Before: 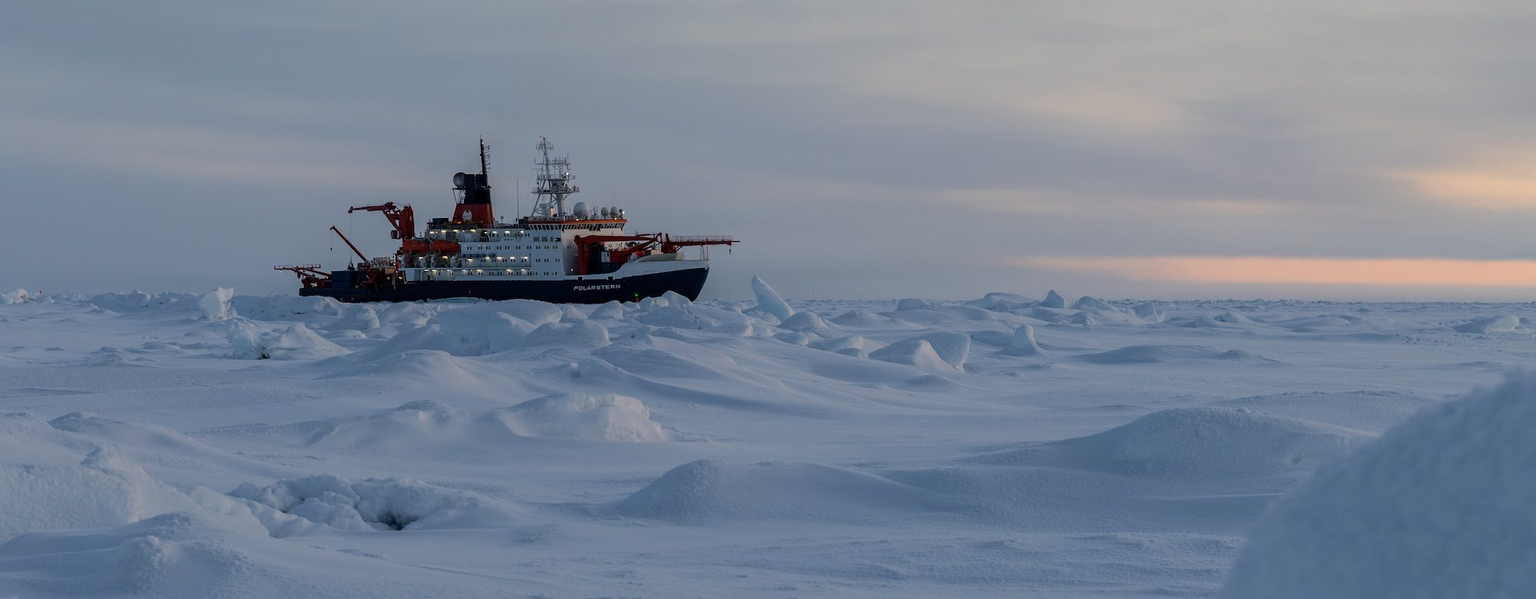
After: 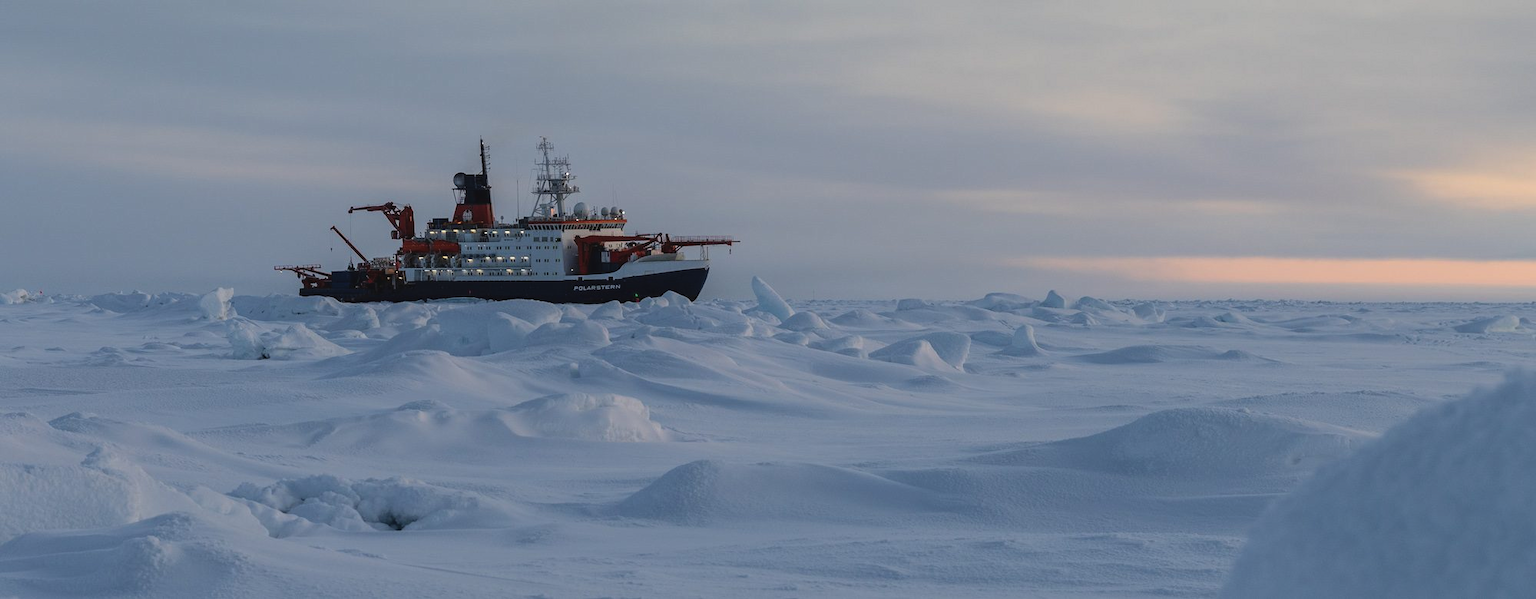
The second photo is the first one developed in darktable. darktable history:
exposure: black level correction -0.005, exposure 0.057 EV, compensate exposure bias true, compensate highlight preservation false
